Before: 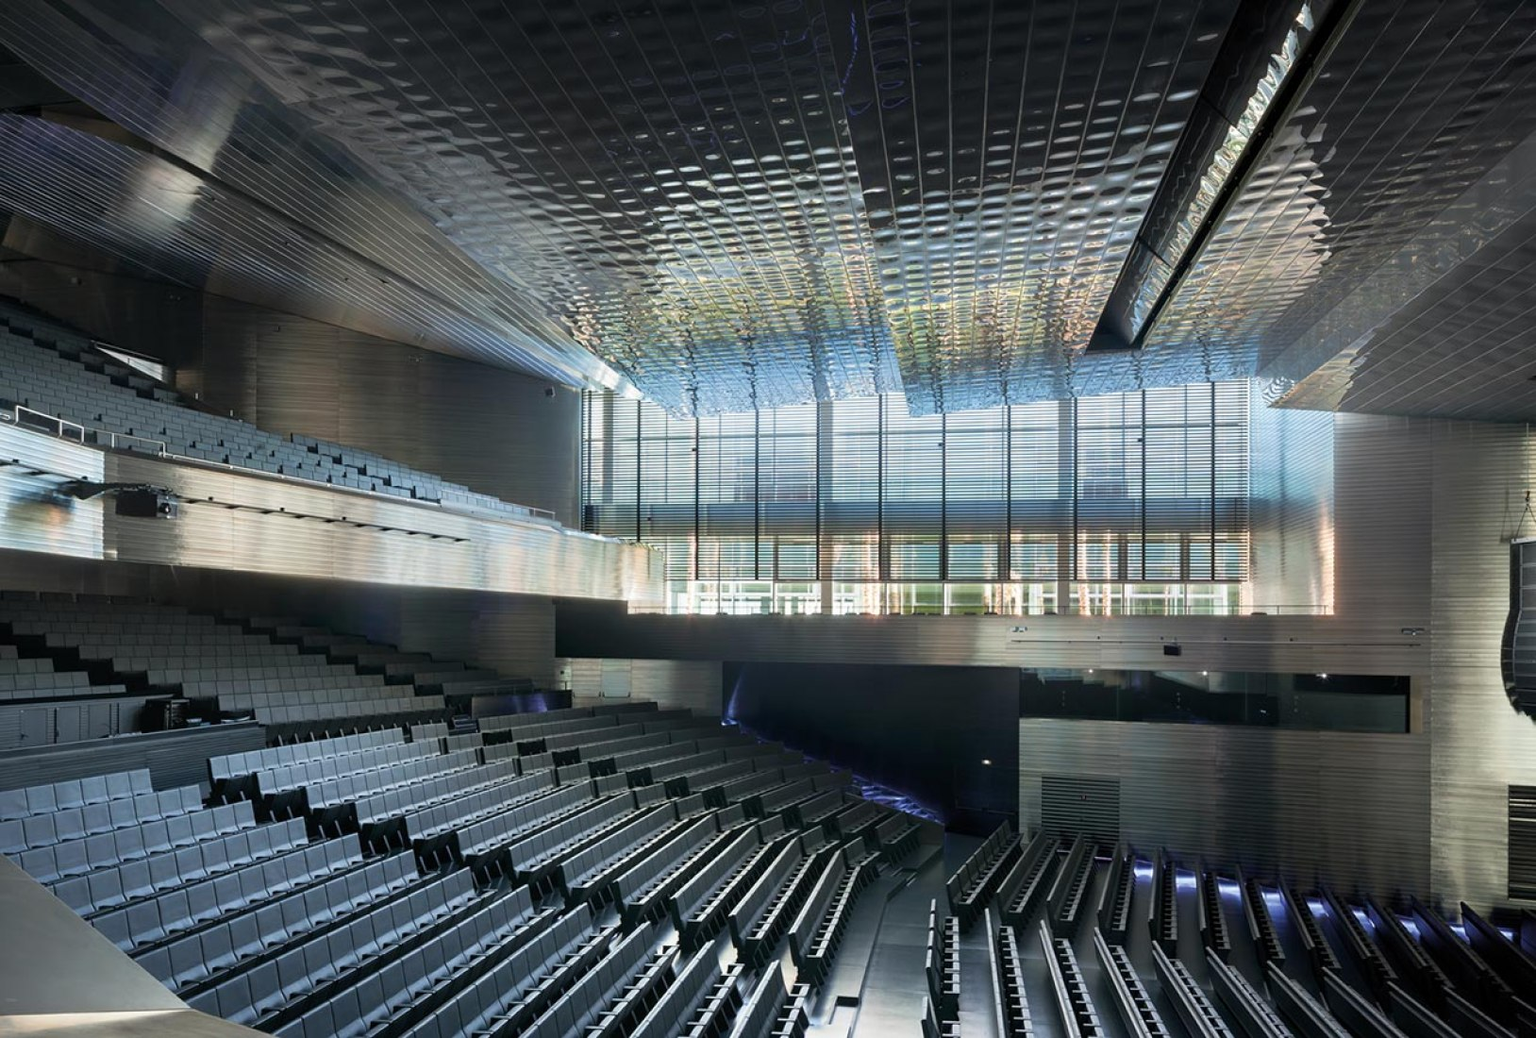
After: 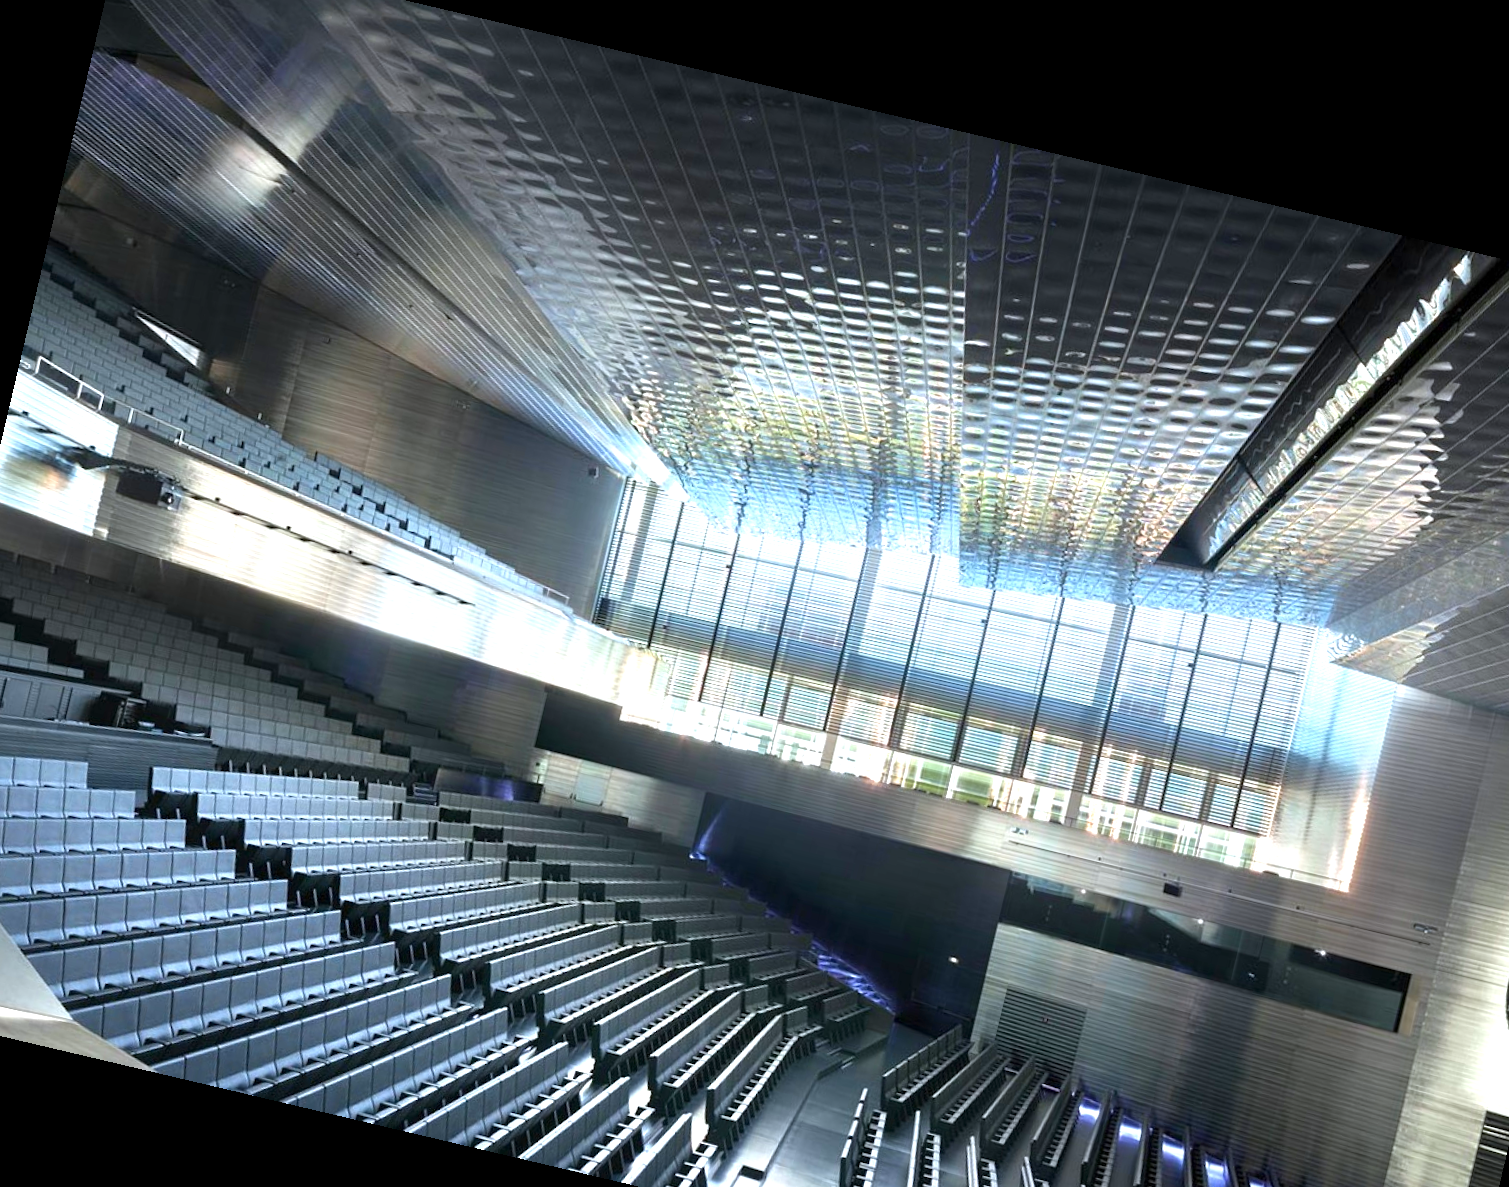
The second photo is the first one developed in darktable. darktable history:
crop and rotate: left 7.196%, top 4.574%, right 10.605%, bottom 13.178%
exposure: exposure 0.999 EV, compensate highlight preservation false
rotate and perspective: rotation 13.27°, automatic cropping off
white balance: red 0.976, blue 1.04
